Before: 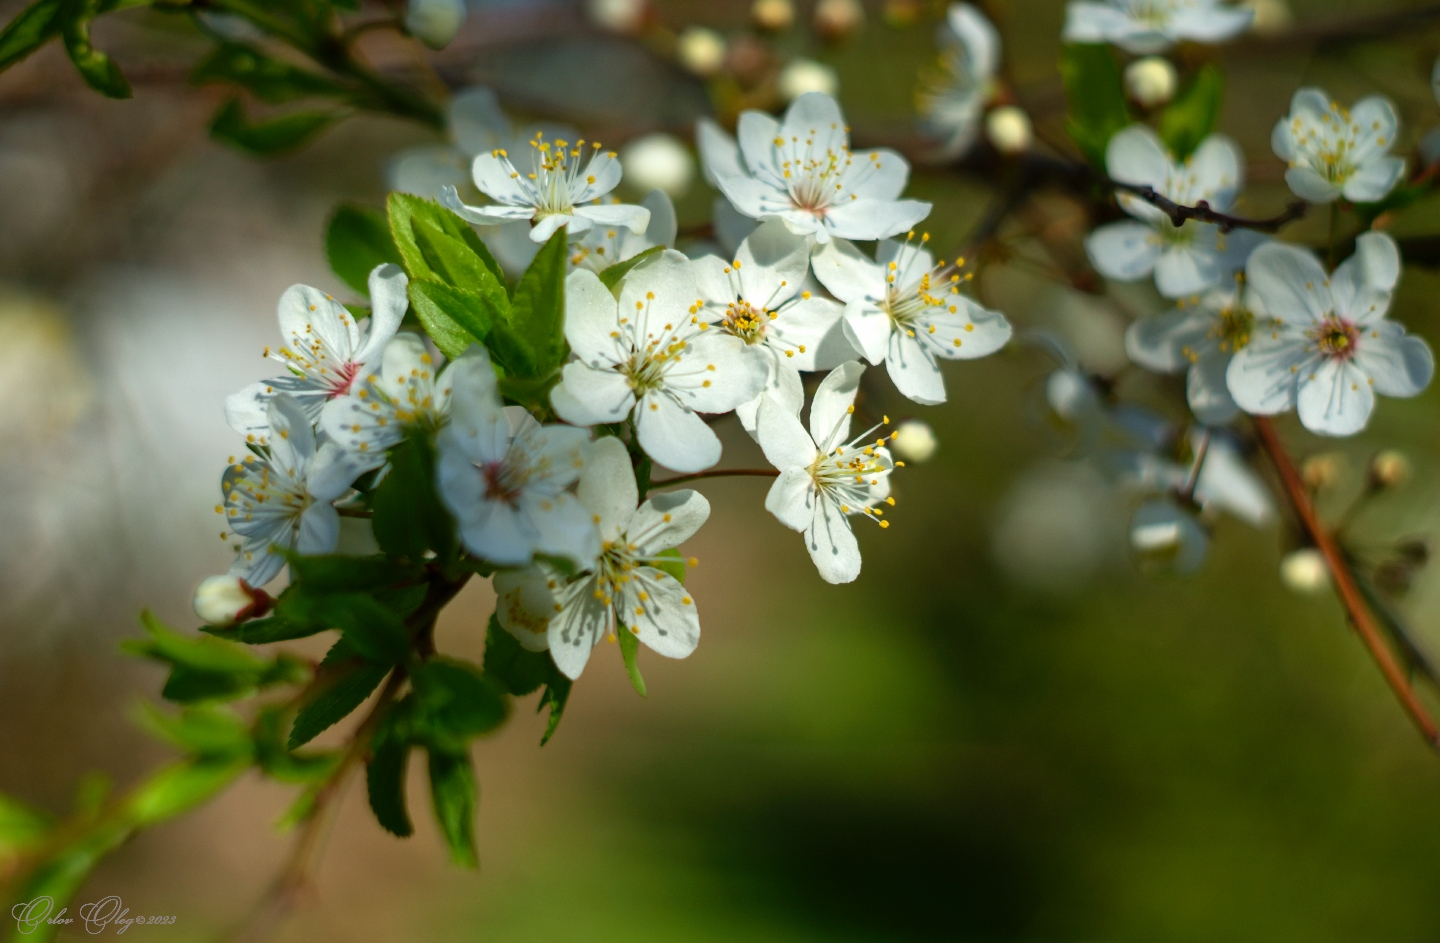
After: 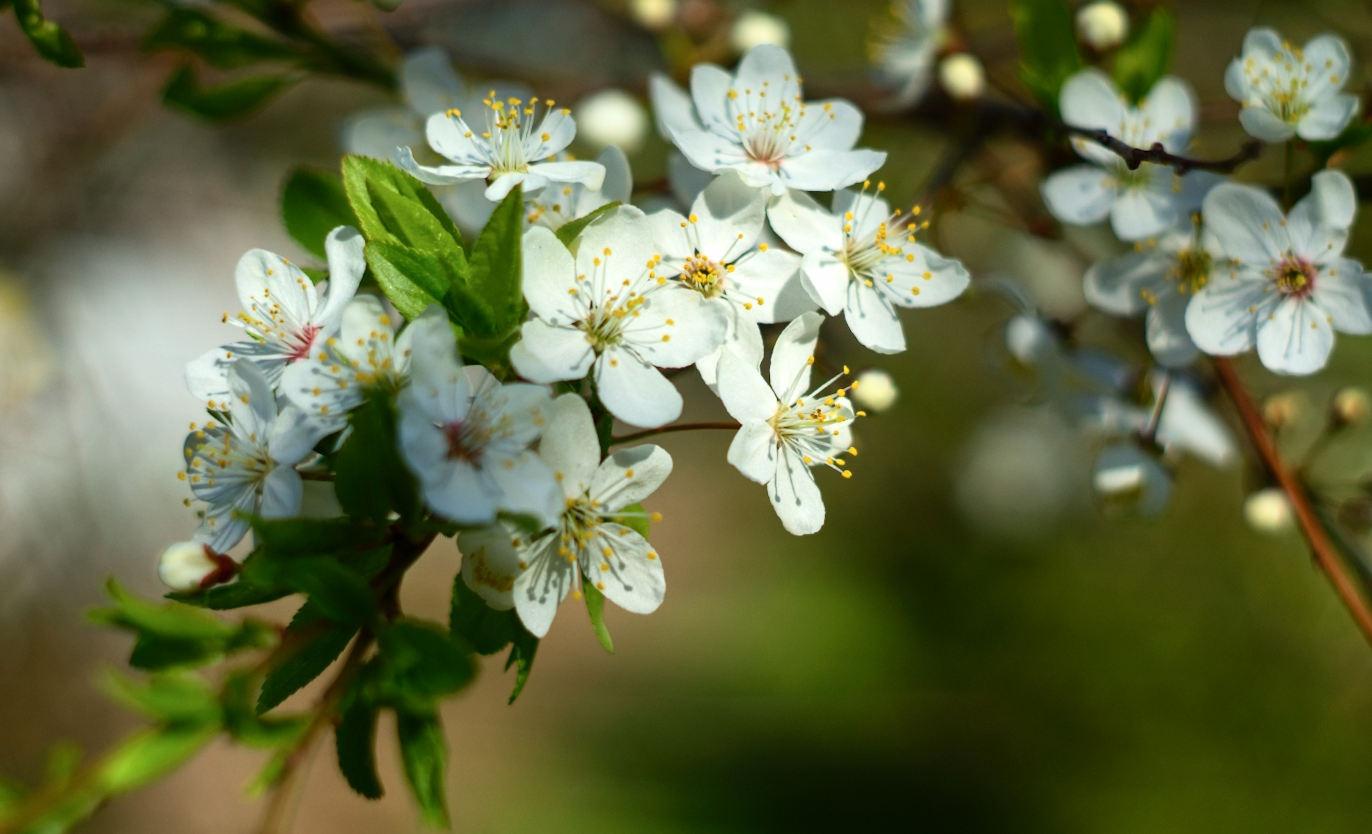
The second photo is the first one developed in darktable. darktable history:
rotate and perspective: rotation -1.42°, crop left 0.016, crop right 0.984, crop top 0.035, crop bottom 0.965
contrast brightness saturation: contrast 0.15, brightness 0.05
crop: left 1.964%, top 3.251%, right 1.122%, bottom 4.933%
